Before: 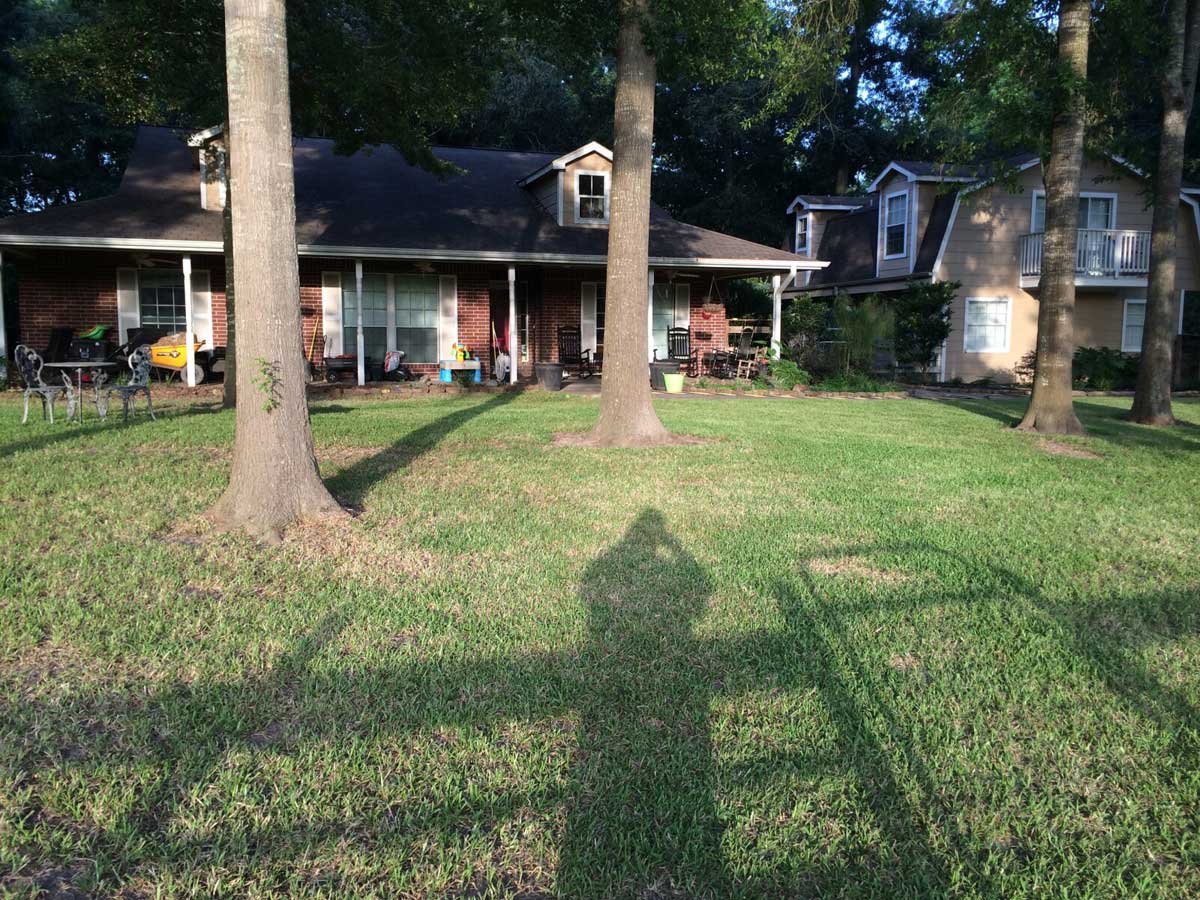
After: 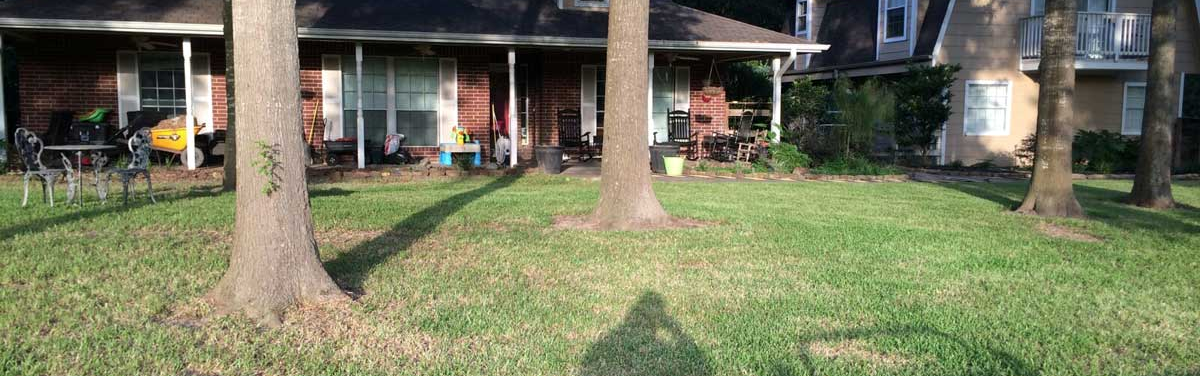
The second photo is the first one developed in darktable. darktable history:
local contrast: mode bilateral grid, contrast 10, coarseness 25, detail 112%, midtone range 0.2
crop and rotate: top 24.167%, bottom 34.014%
tone equalizer: edges refinement/feathering 500, mask exposure compensation -1.57 EV, preserve details no
